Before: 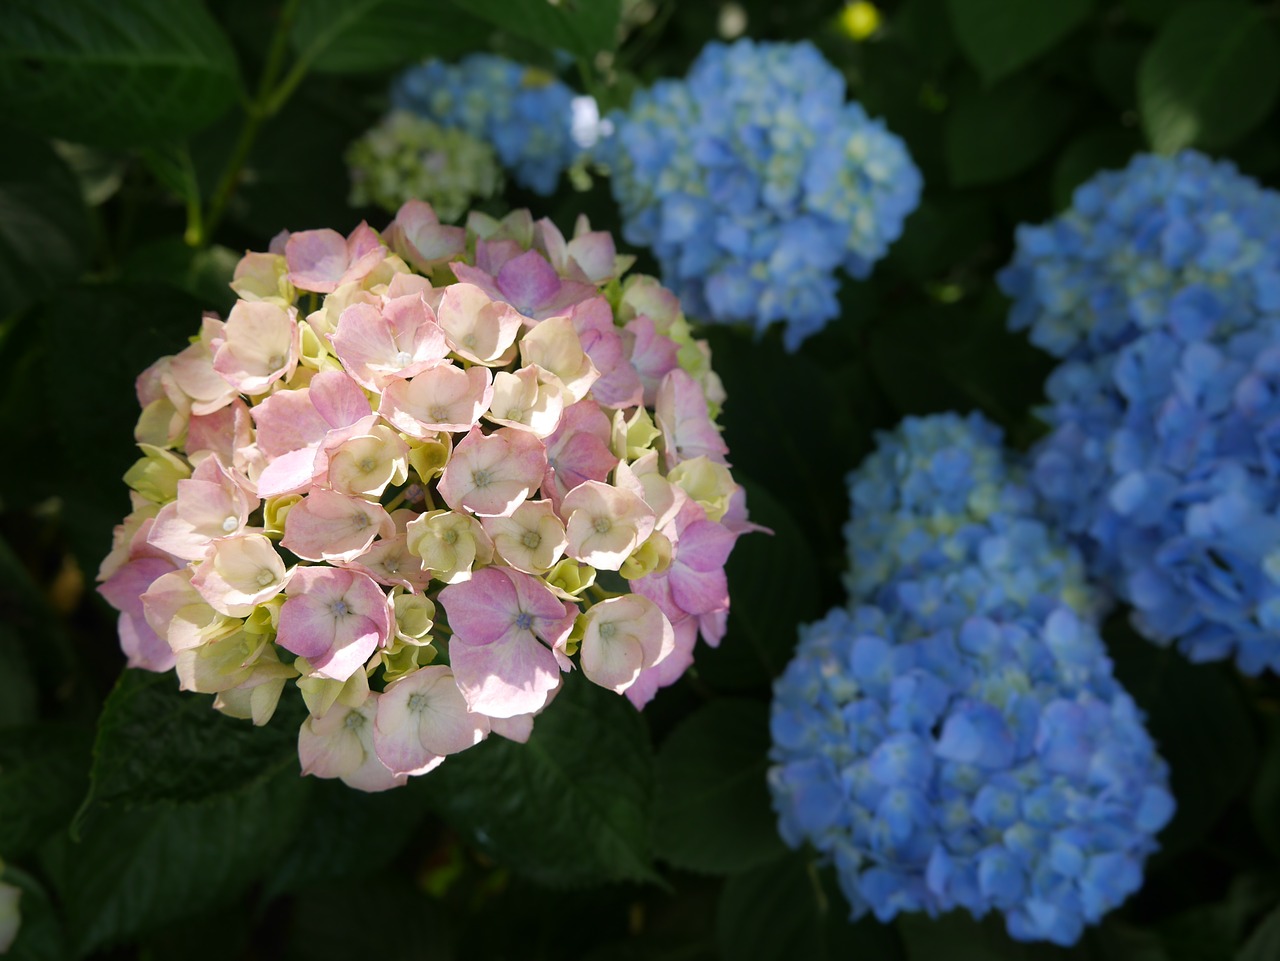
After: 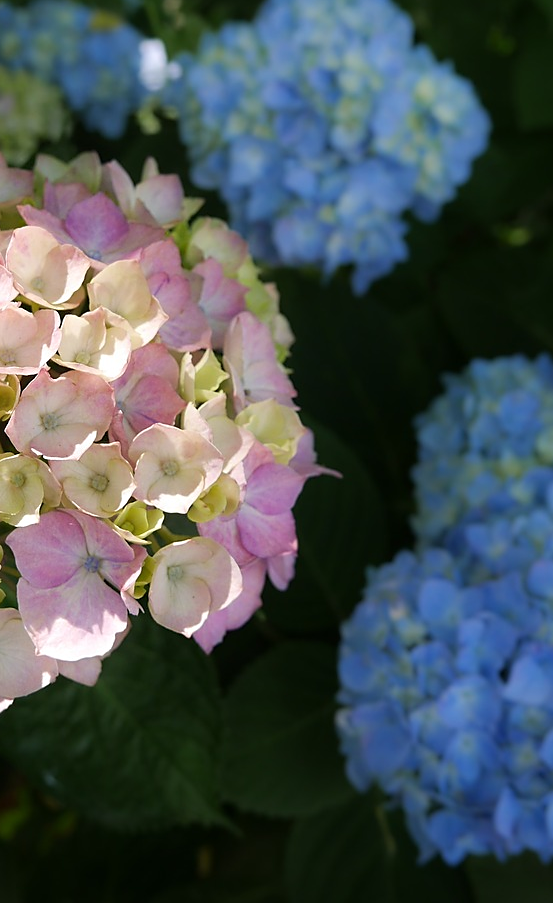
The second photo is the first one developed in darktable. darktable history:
crop: left 33.799%, top 5.934%, right 22.978%
sharpen: radius 1.853, amount 0.408, threshold 1.707
